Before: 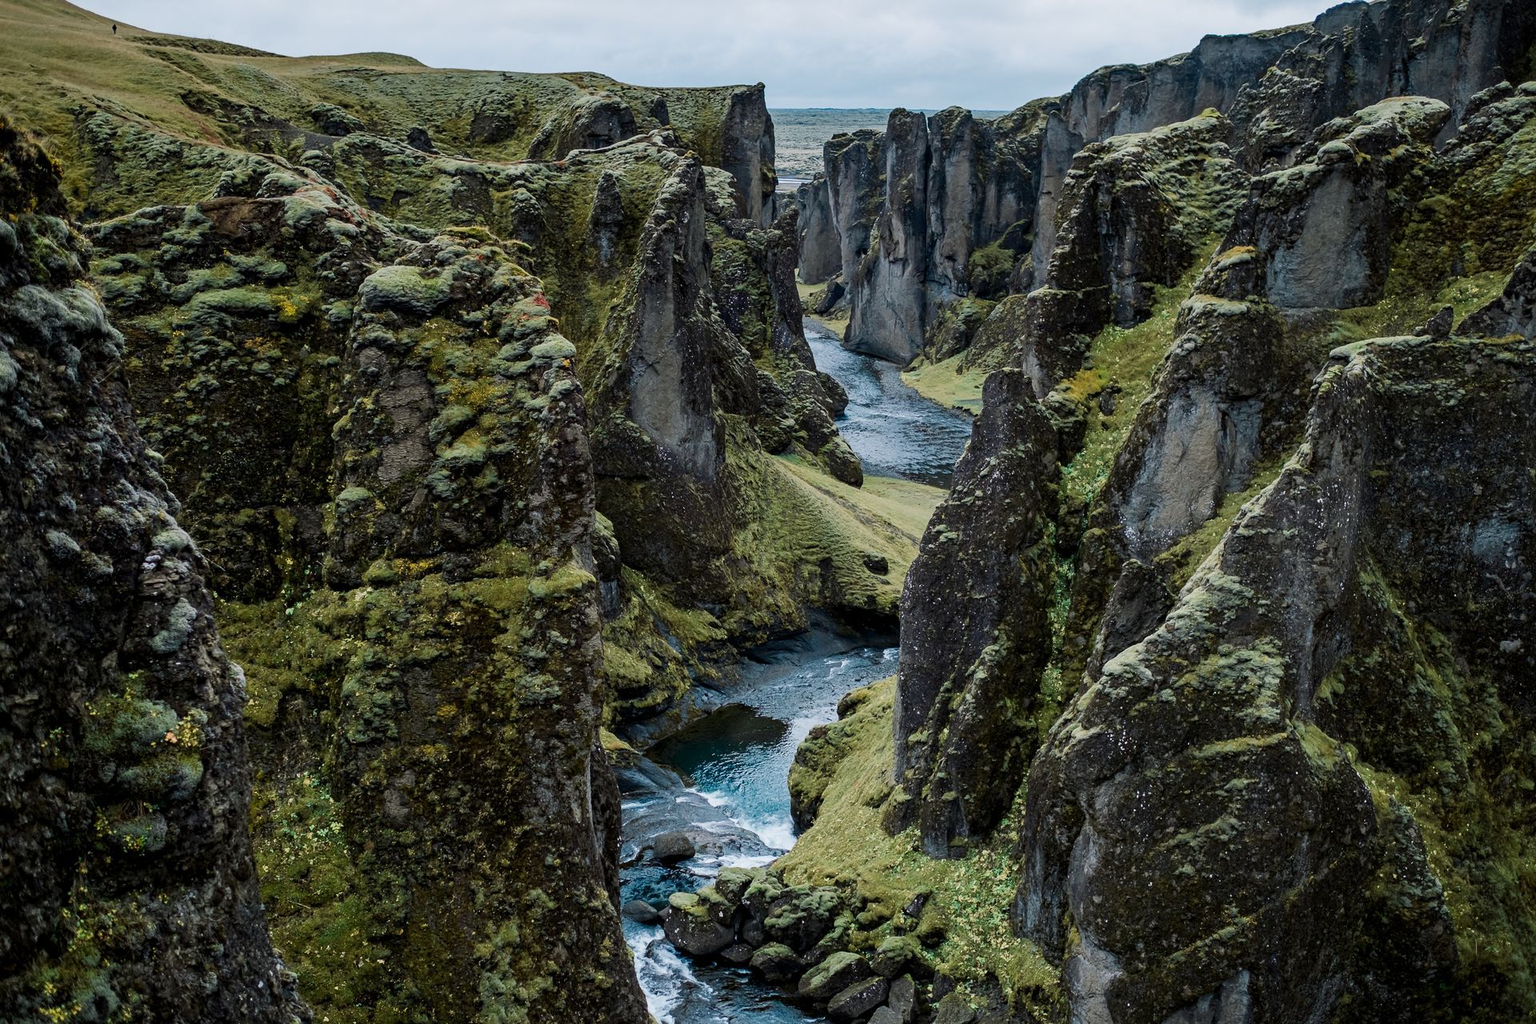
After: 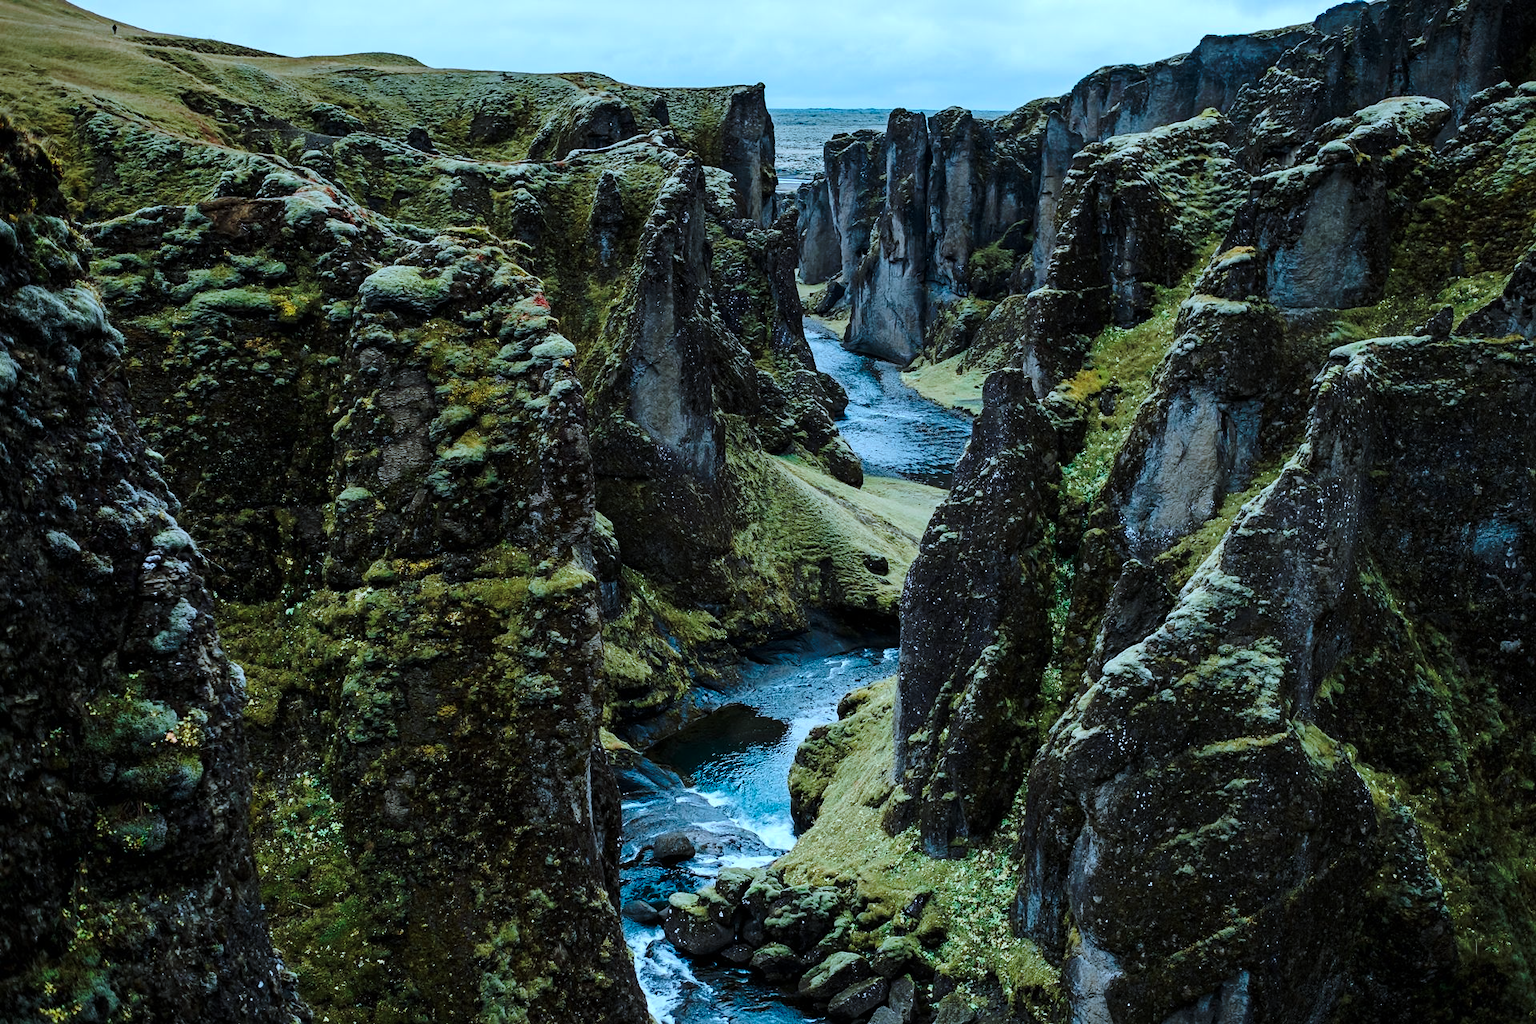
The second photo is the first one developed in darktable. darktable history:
base curve: curves: ch0 [(0, 0) (0.073, 0.04) (0.157, 0.139) (0.492, 0.492) (0.758, 0.758) (1, 1)], preserve colors none
tone equalizer: -7 EV 0.129 EV
exposure: exposure 0.207 EV, compensate highlight preservation false
color correction: highlights a* -9.73, highlights b* -20.99
